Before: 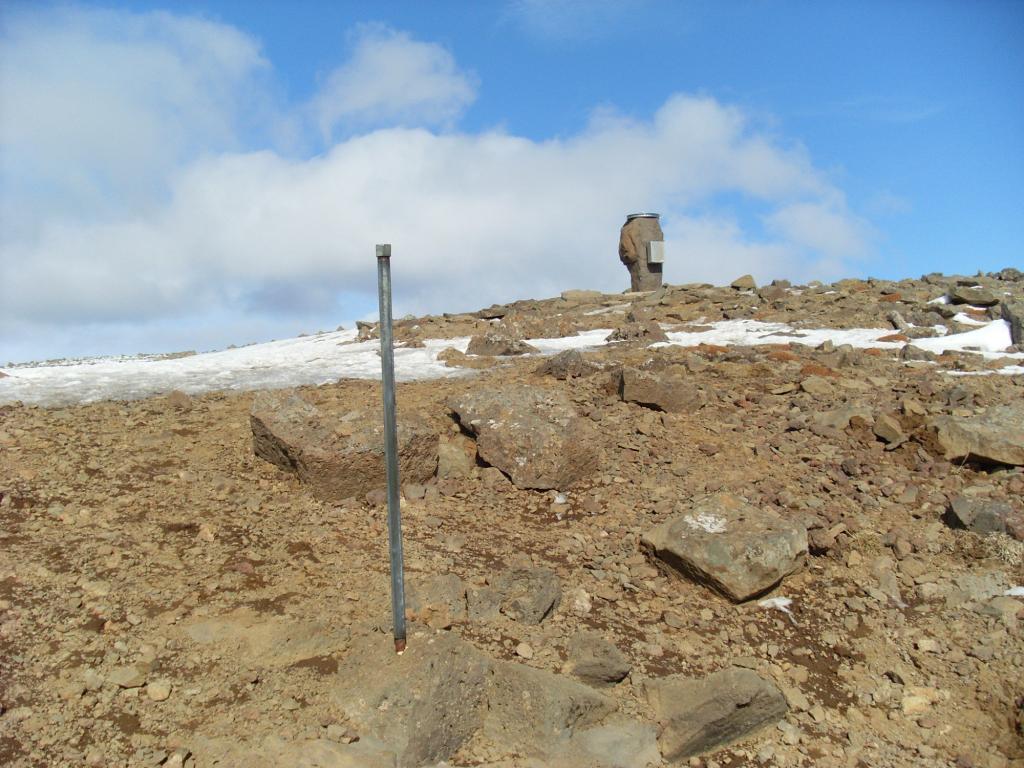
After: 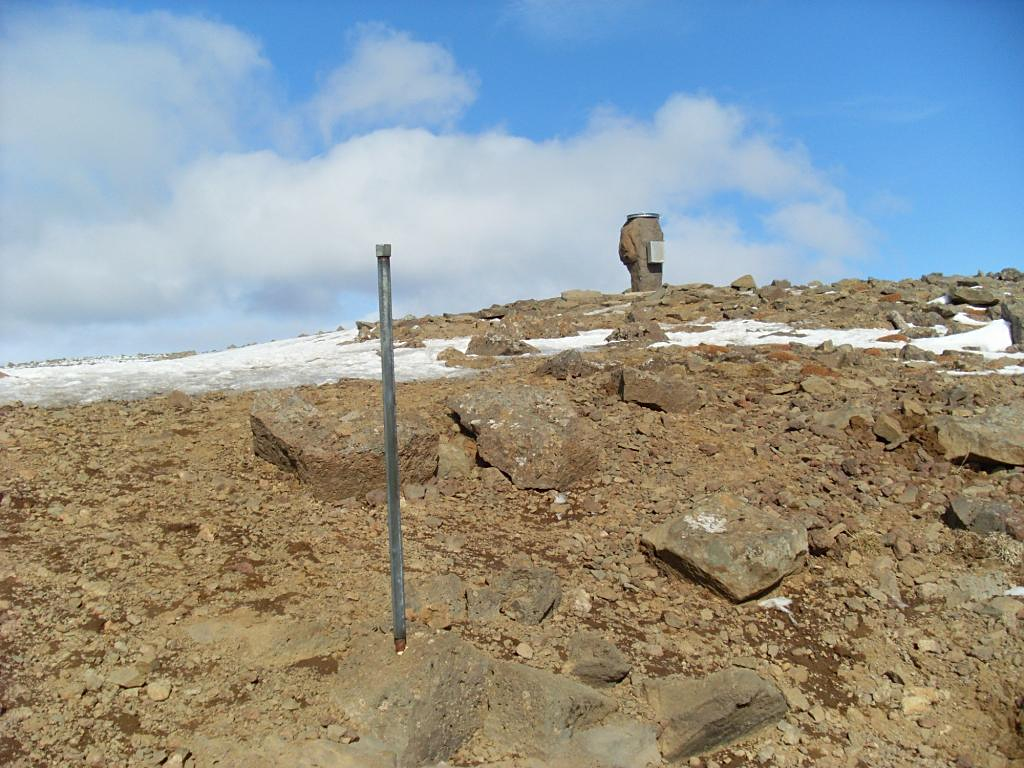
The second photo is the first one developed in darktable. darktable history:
contrast brightness saturation: contrast -0.012, brightness -0.013, saturation 0.026
tone equalizer: on, module defaults
sharpen: amount 0.209
